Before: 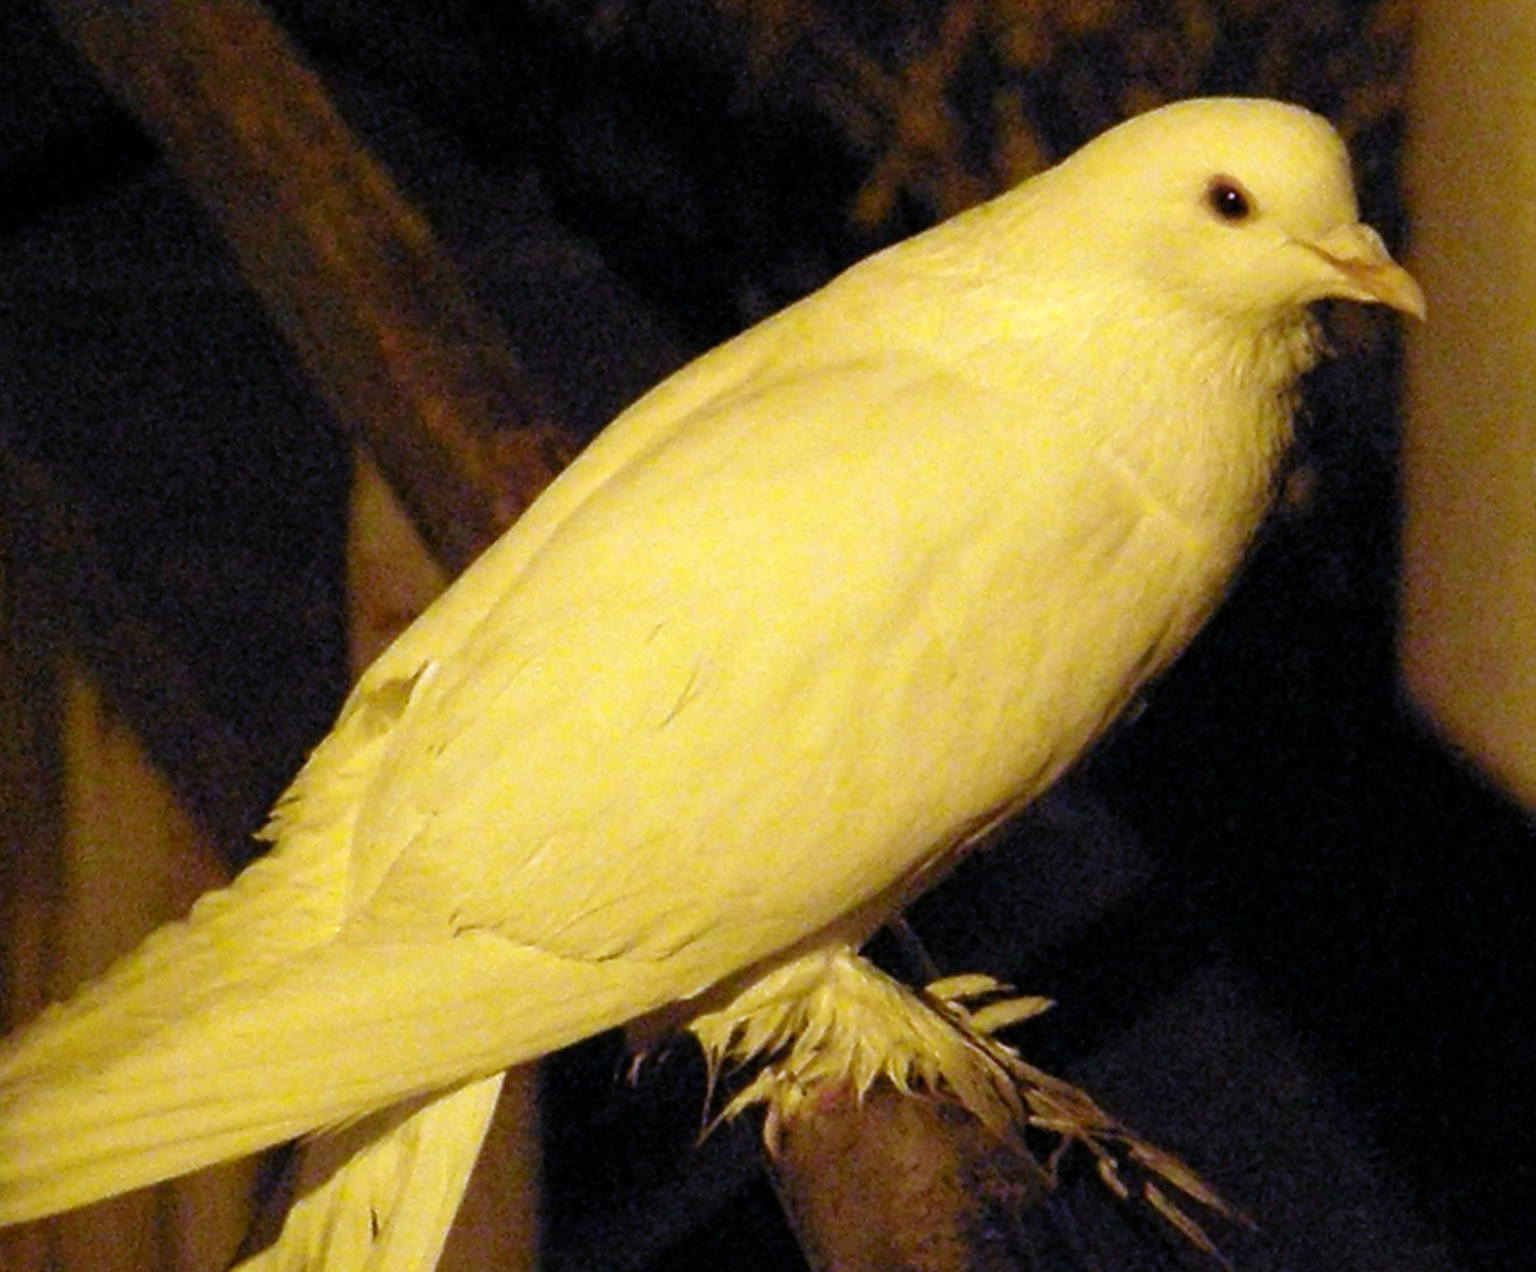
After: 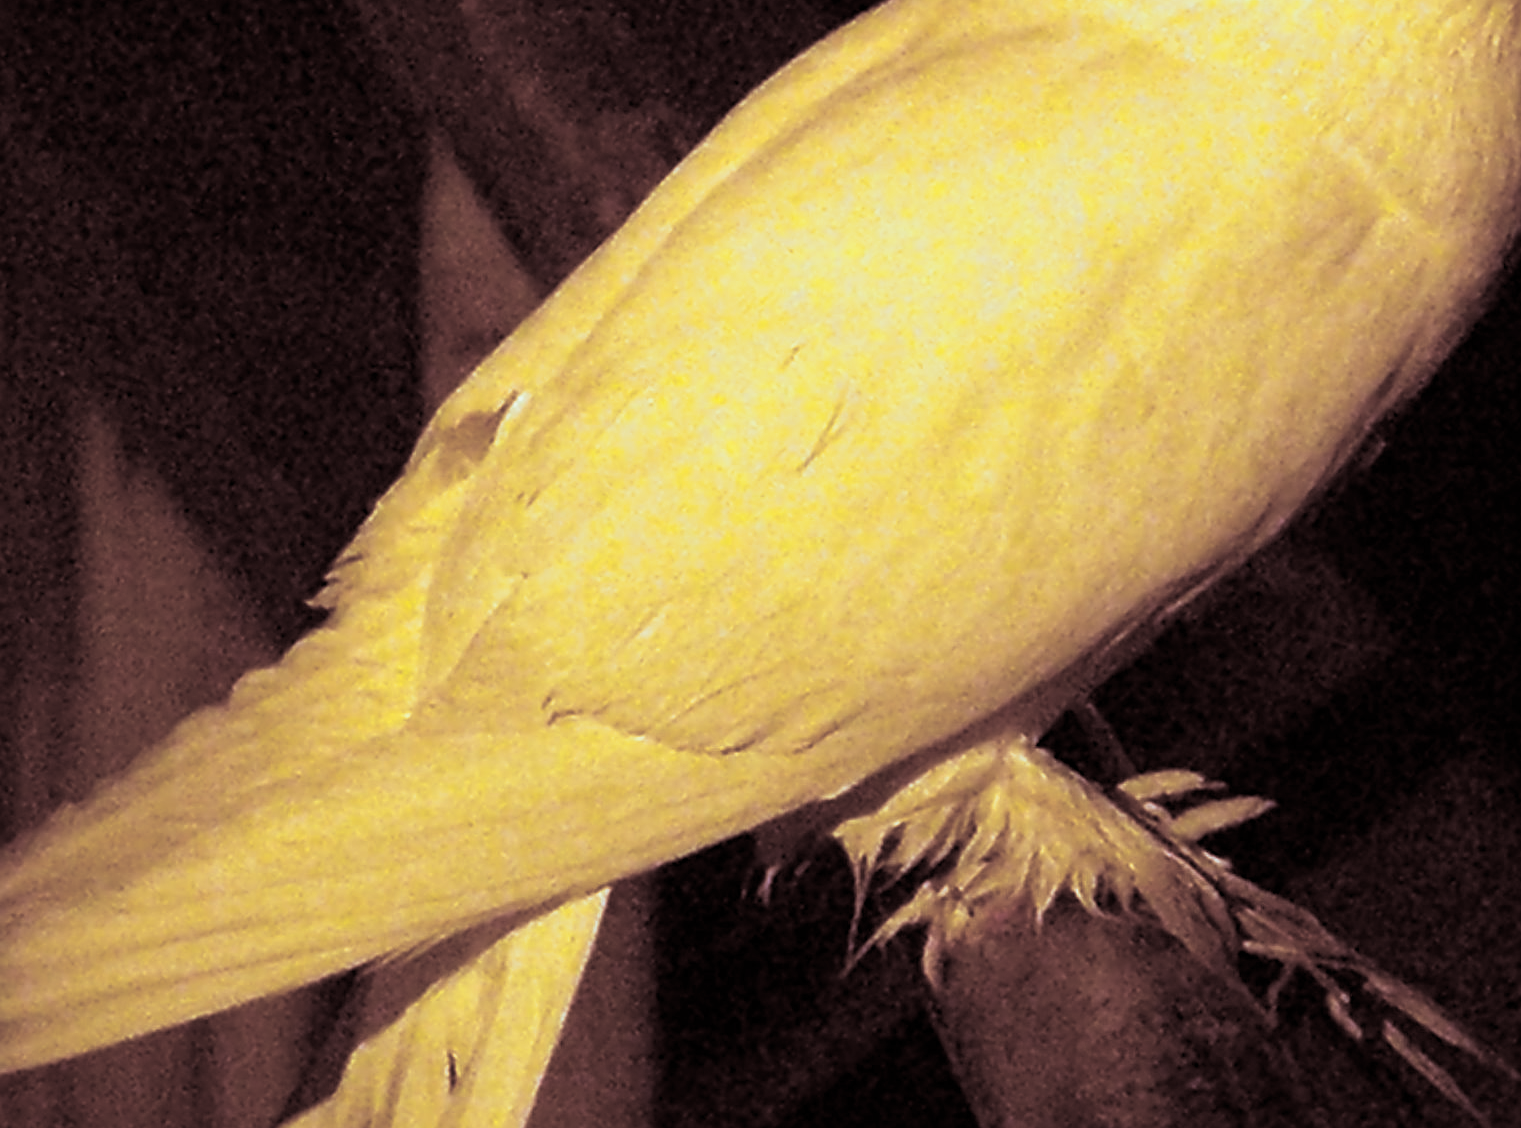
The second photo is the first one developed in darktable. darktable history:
crop: top 26.531%, right 17.959%
sharpen: on, module defaults
split-toning: shadows › saturation 0.3, highlights › hue 180°, highlights › saturation 0.3, compress 0%
